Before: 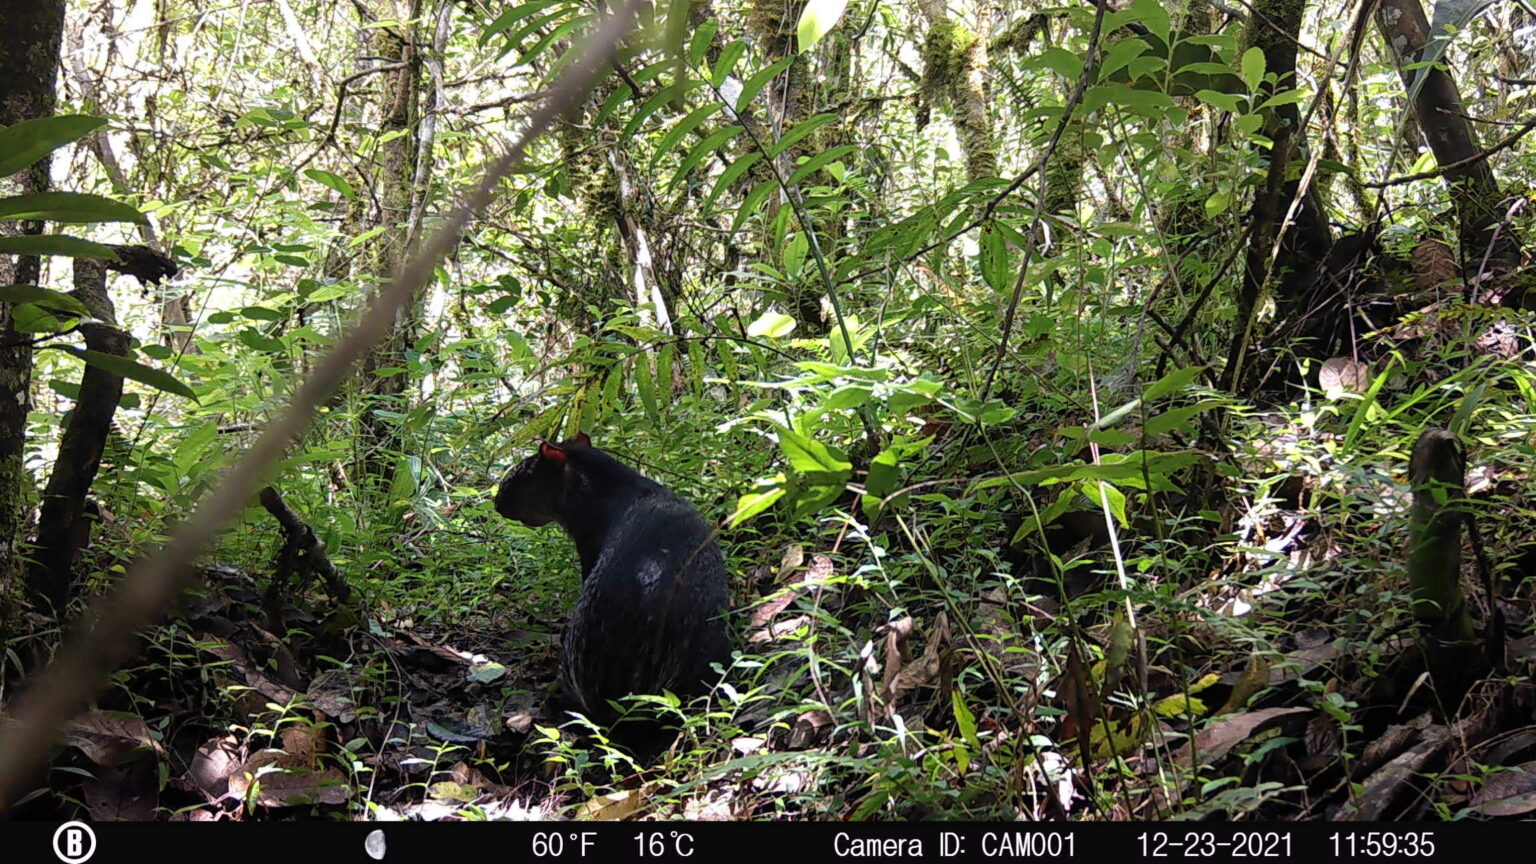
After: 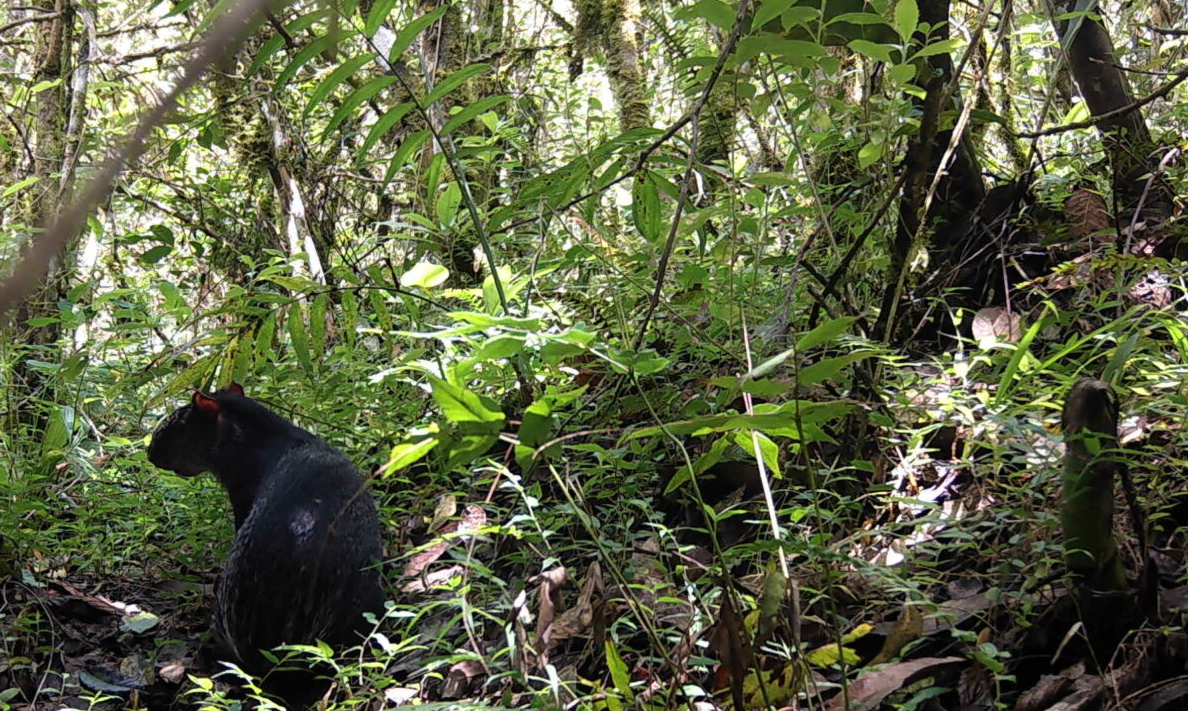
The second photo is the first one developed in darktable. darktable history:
crop: left 22.654%, top 5.829%, bottom 11.791%
